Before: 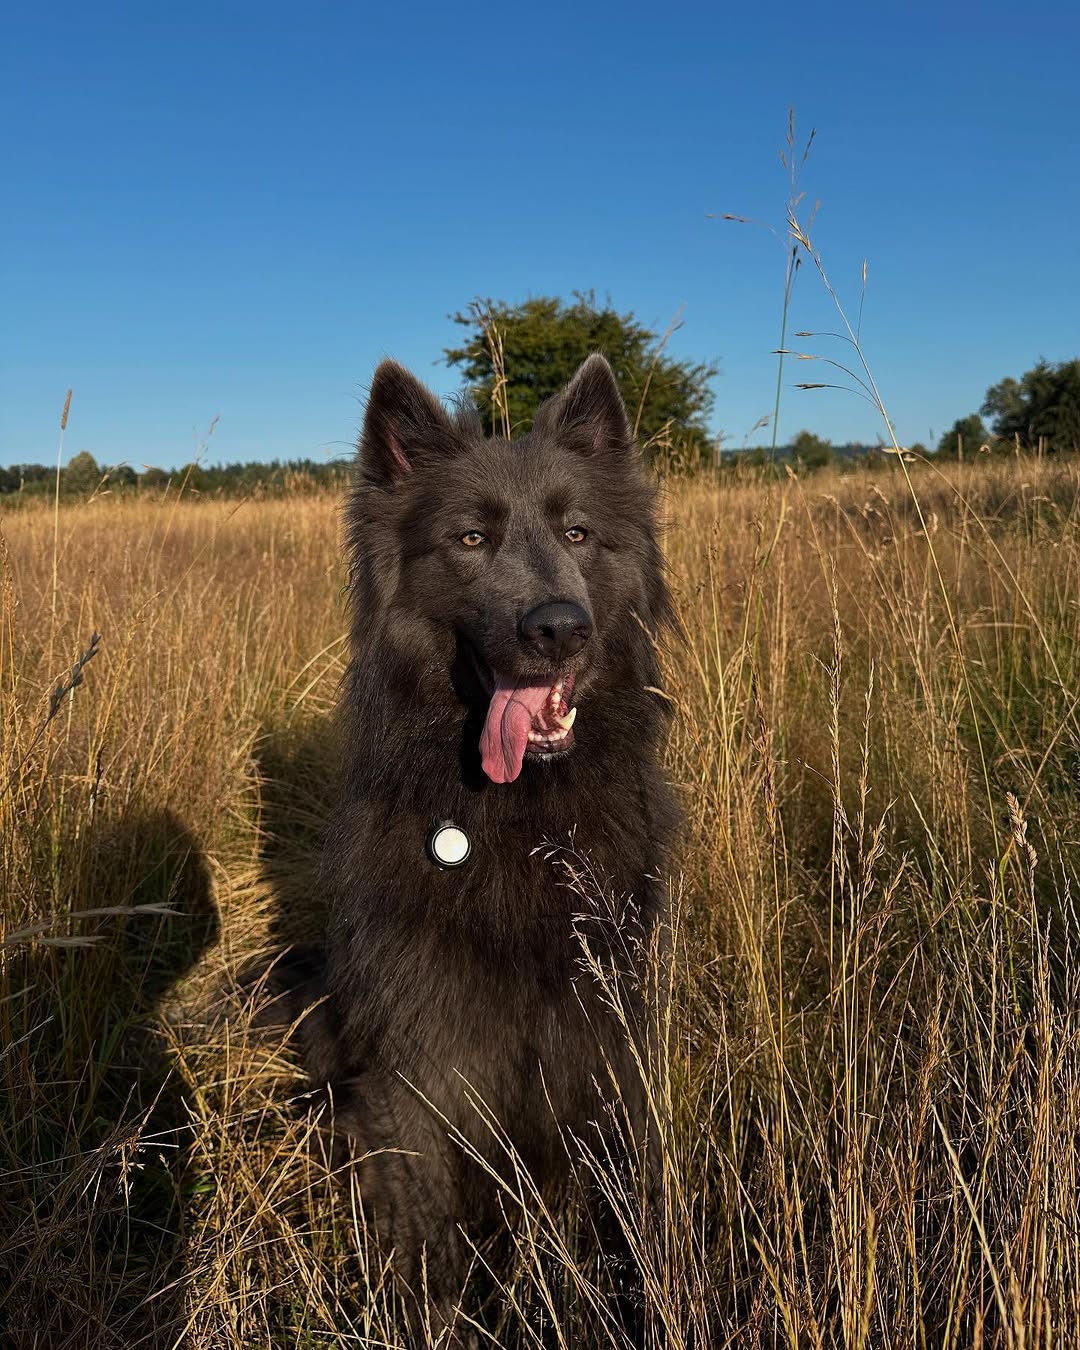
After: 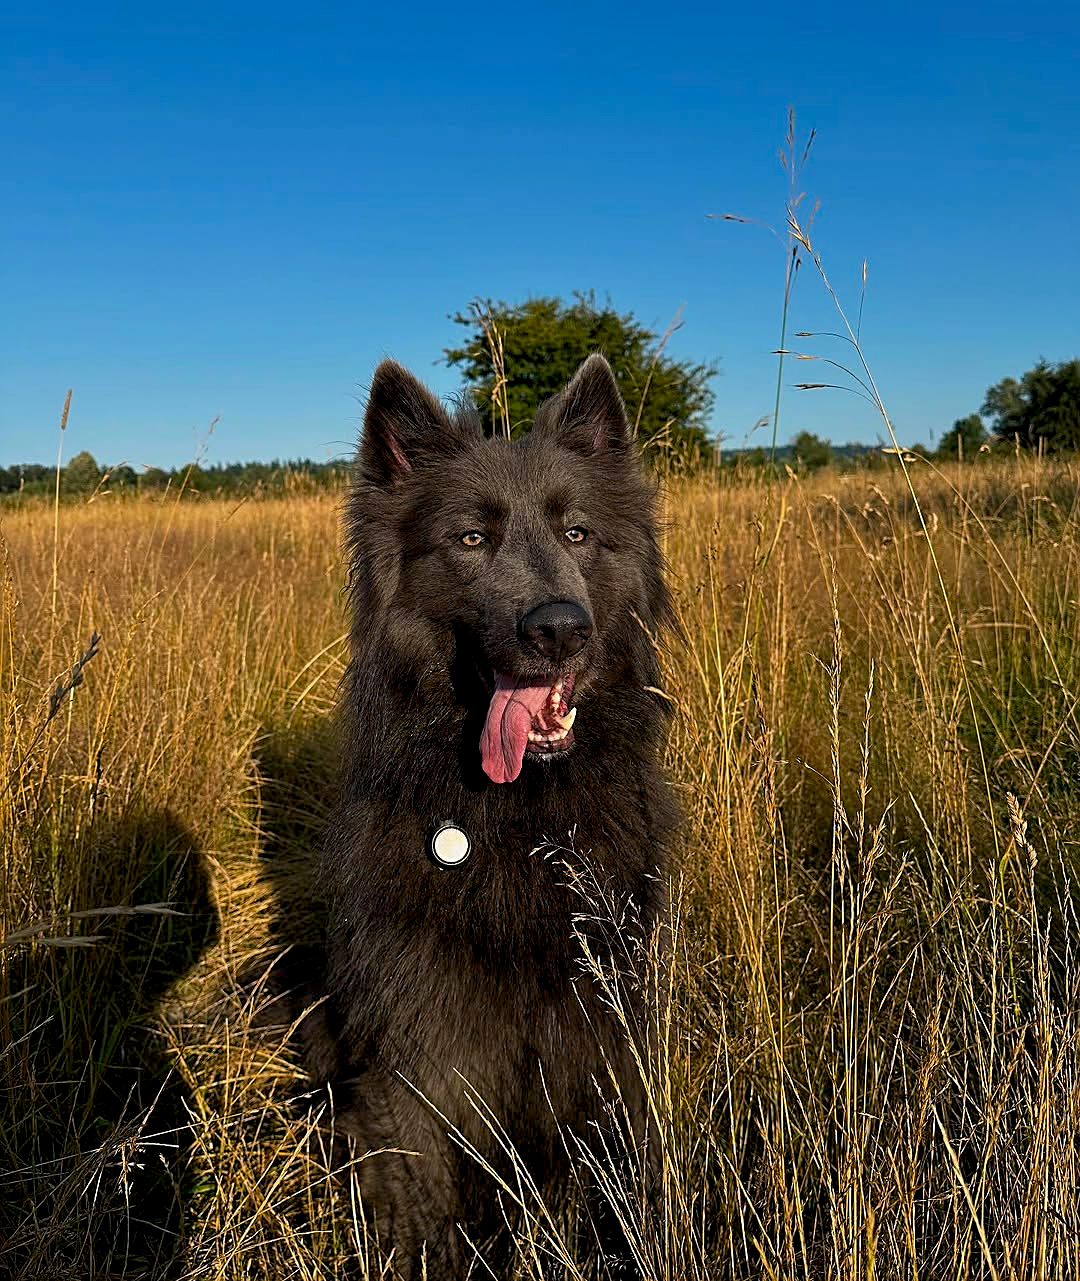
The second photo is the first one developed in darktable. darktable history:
crop and rotate: top 0%, bottom 5.097%
sharpen: on, module defaults
color balance rgb: shadows lift › chroma 2%, shadows lift › hue 217.2°, power › hue 60°, highlights gain › chroma 1%, highlights gain › hue 69.6°, global offset › luminance -0.5%, perceptual saturation grading › global saturation 15%, global vibrance 15%
